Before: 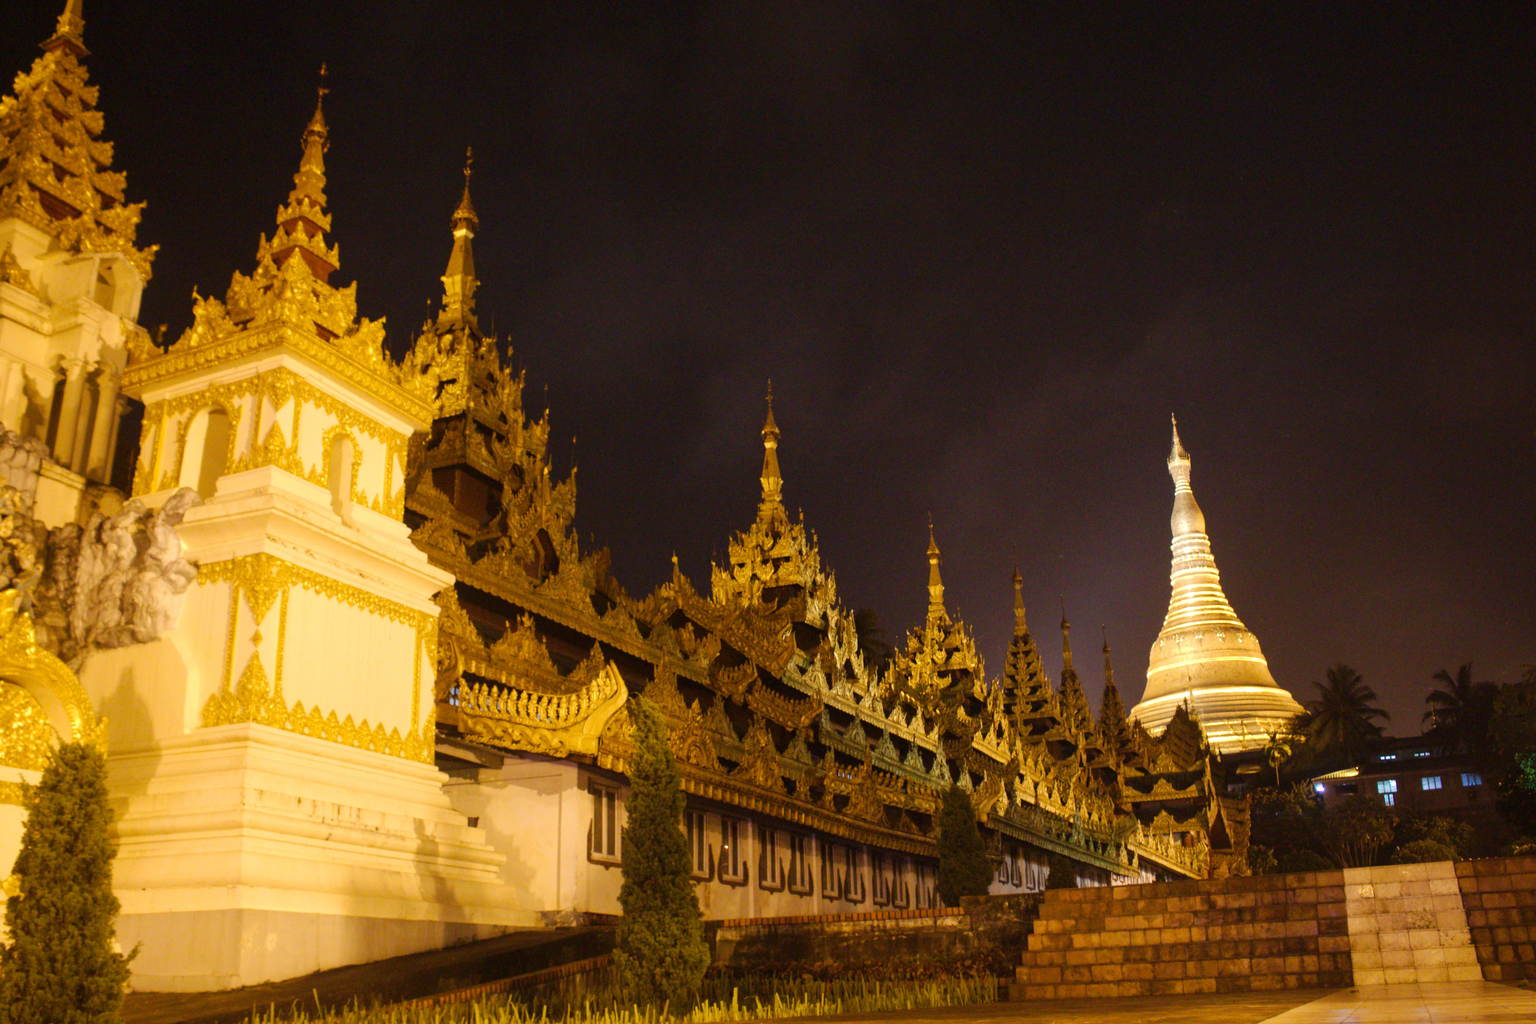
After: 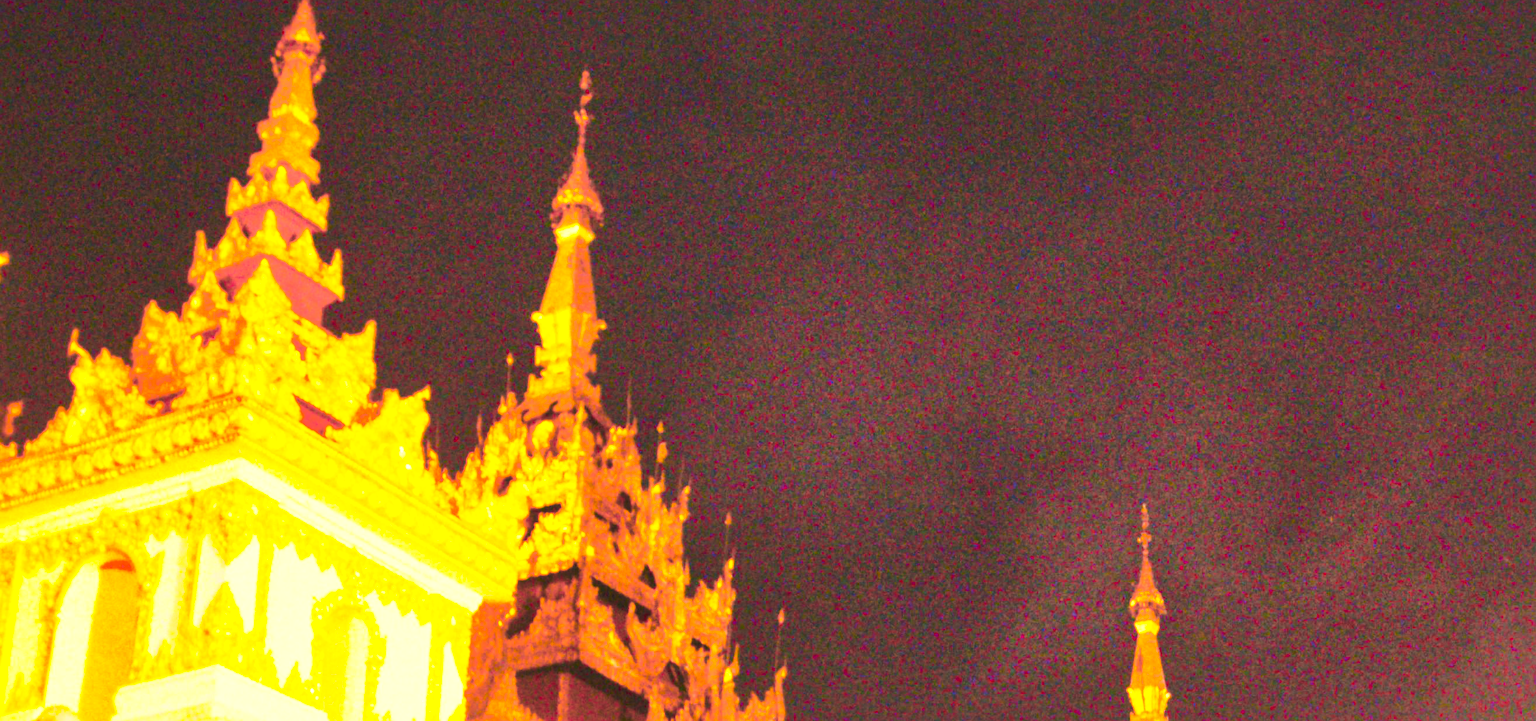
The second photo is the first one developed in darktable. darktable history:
shadows and highlights: on, module defaults
crop: left 10.121%, top 10.631%, right 36.218%, bottom 51.526%
color balance rgb: global vibrance 10%
contrast brightness saturation: contrast -0.11
color zones: curves: ch0 [(0.257, 0.558) (0.75, 0.565)]; ch1 [(0.004, 0.857) (0.14, 0.416) (0.257, 0.695) (0.442, 0.032) (0.736, 0.266) (0.891, 0.741)]; ch2 [(0, 0.623) (0.112, 0.436) (0.271, 0.474) (0.516, 0.64) (0.743, 0.286)]
exposure: exposure 1.2 EV, compensate highlight preservation false
base curve: curves: ch0 [(0, 0) (0.028, 0.03) (0.121, 0.232) (0.46, 0.748) (0.859, 0.968) (1, 1)], preserve colors none
local contrast: mode bilateral grid, contrast 10, coarseness 25, detail 115%, midtone range 0.2
